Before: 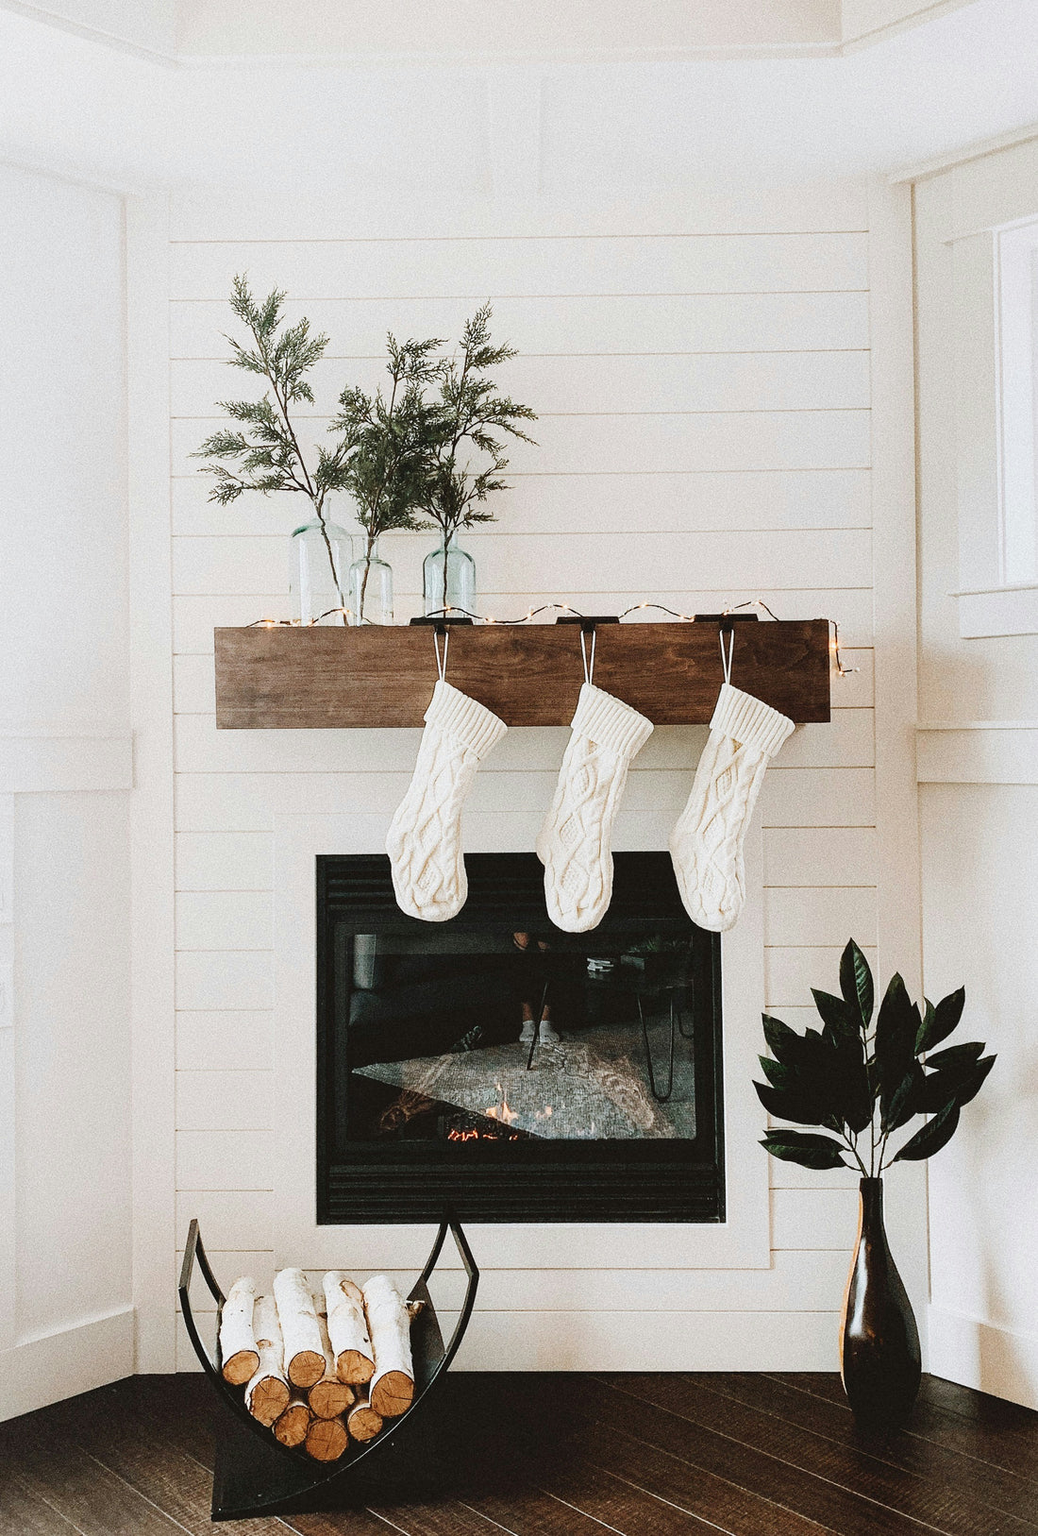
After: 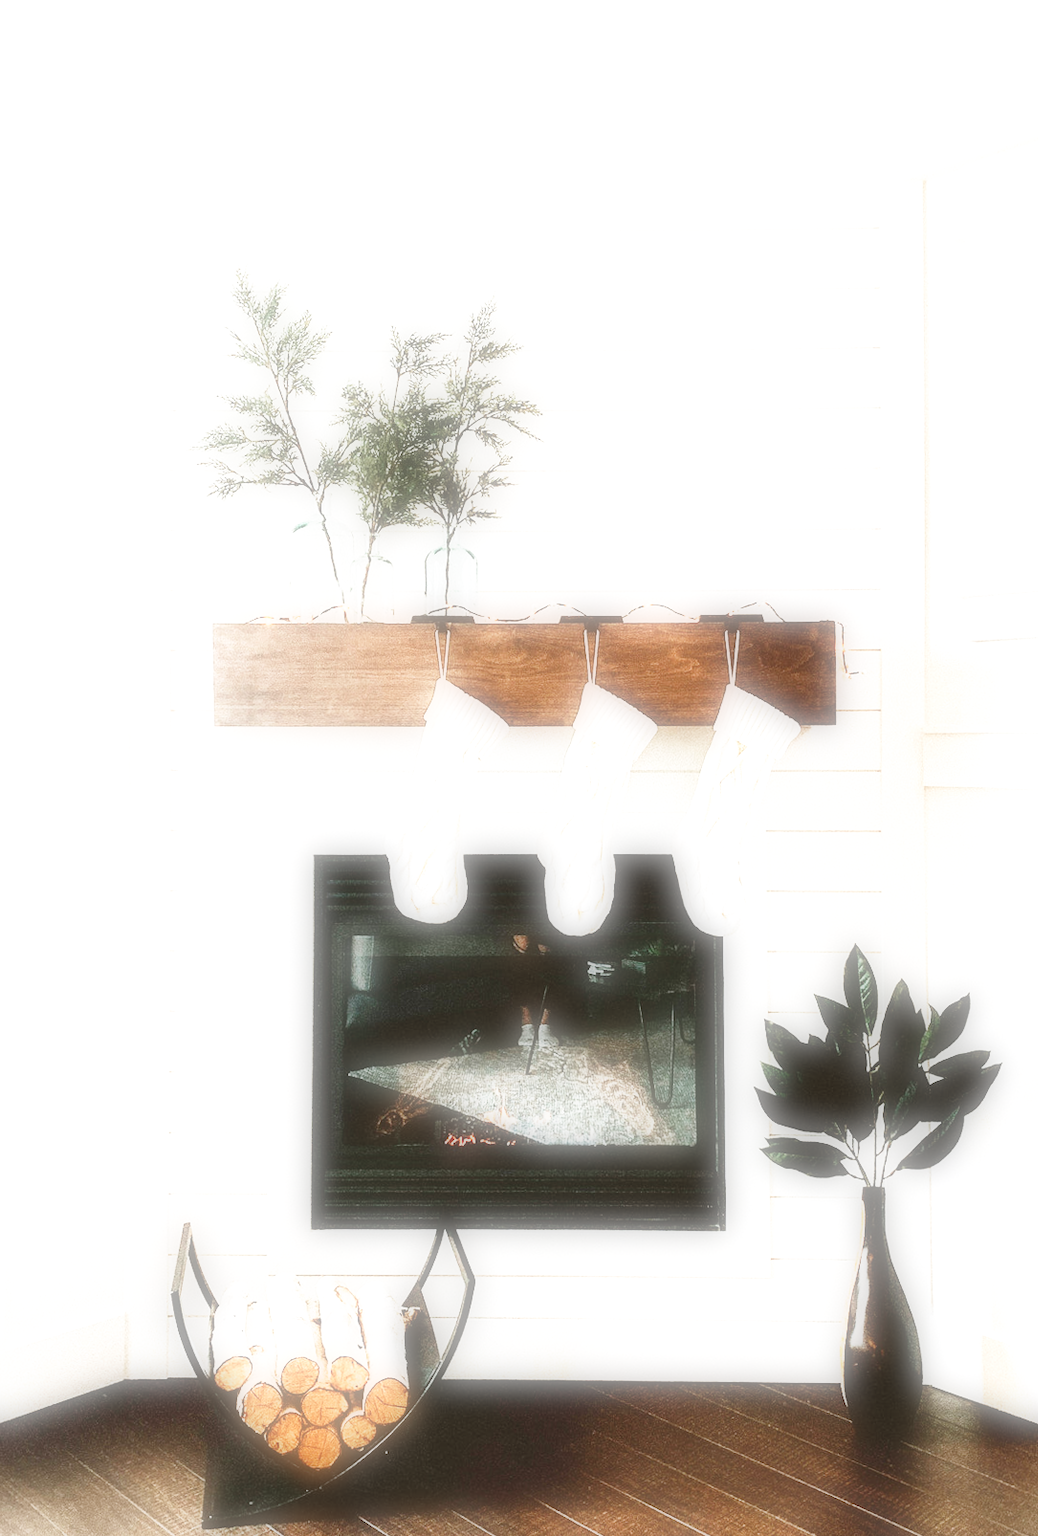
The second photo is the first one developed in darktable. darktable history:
base curve: curves: ch0 [(0, 0) (0.008, 0.007) (0.022, 0.029) (0.048, 0.089) (0.092, 0.197) (0.191, 0.399) (0.275, 0.534) (0.357, 0.65) (0.477, 0.78) (0.542, 0.833) (0.799, 0.973) (1, 1)], preserve colors none
soften: on, module defaults
exposure: exposure 1 EV, compensate highlight preservation false
crop and rotate: angle -0.5°
